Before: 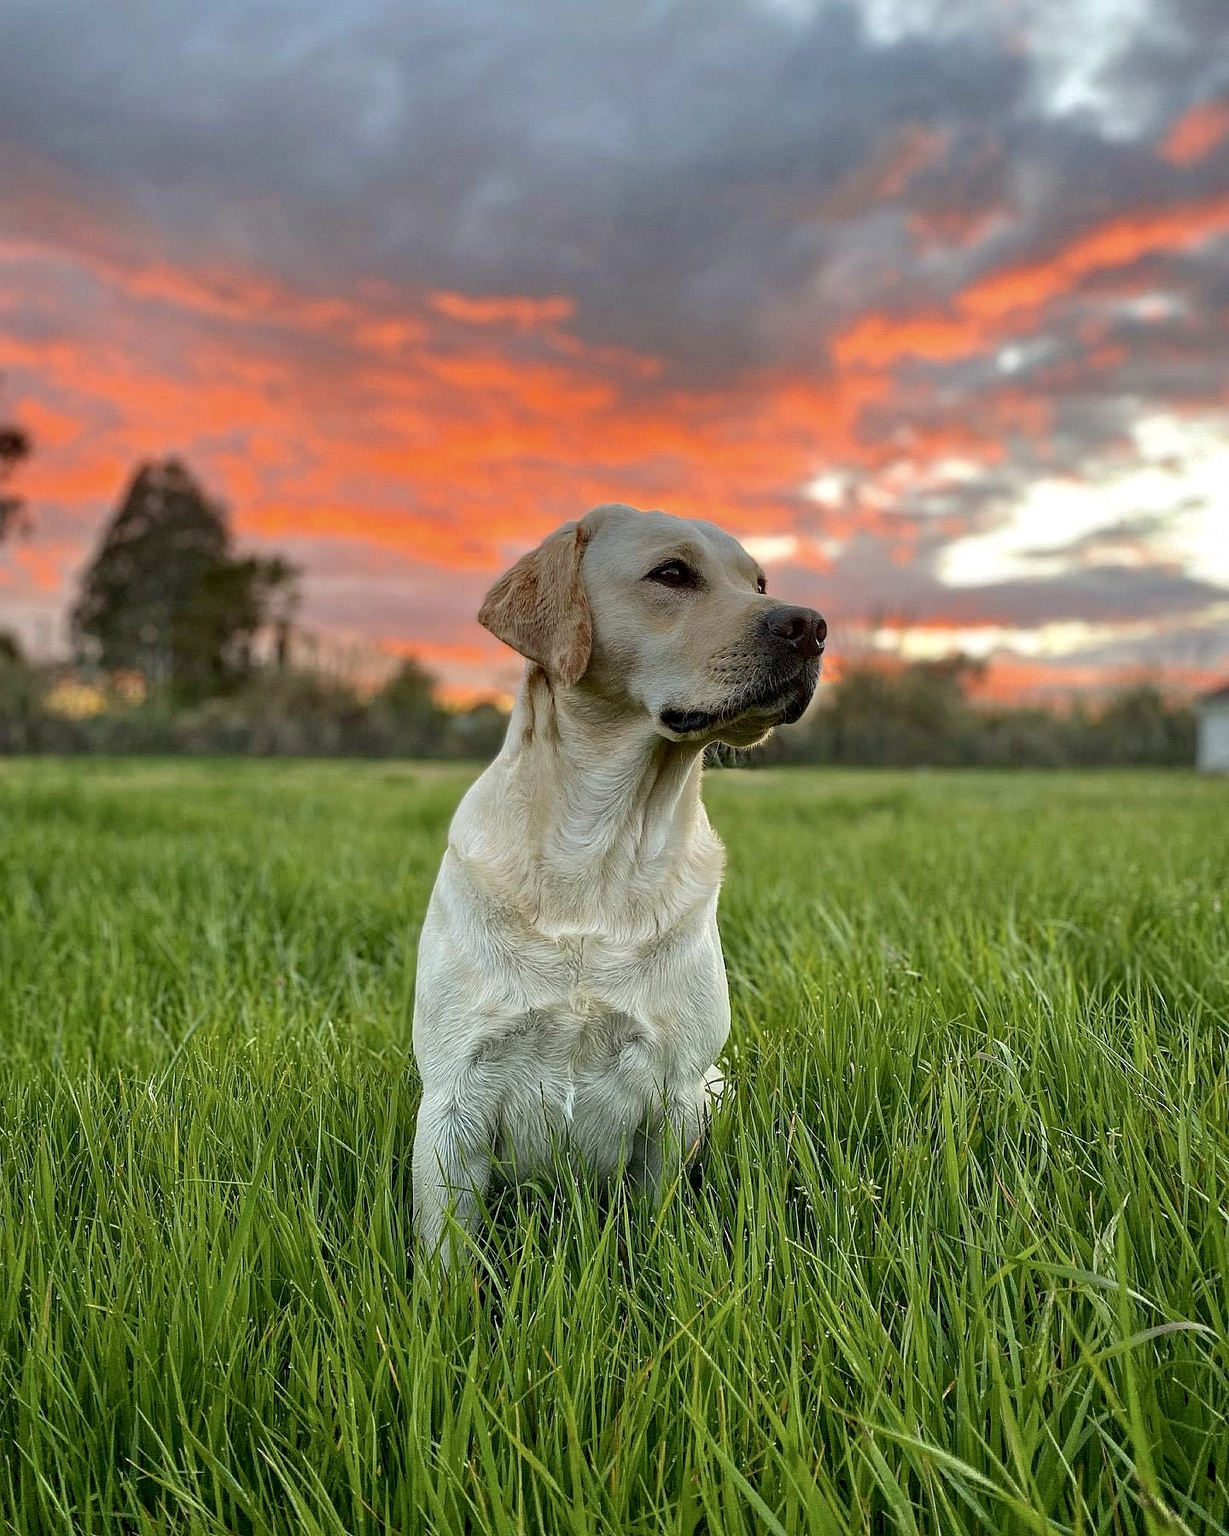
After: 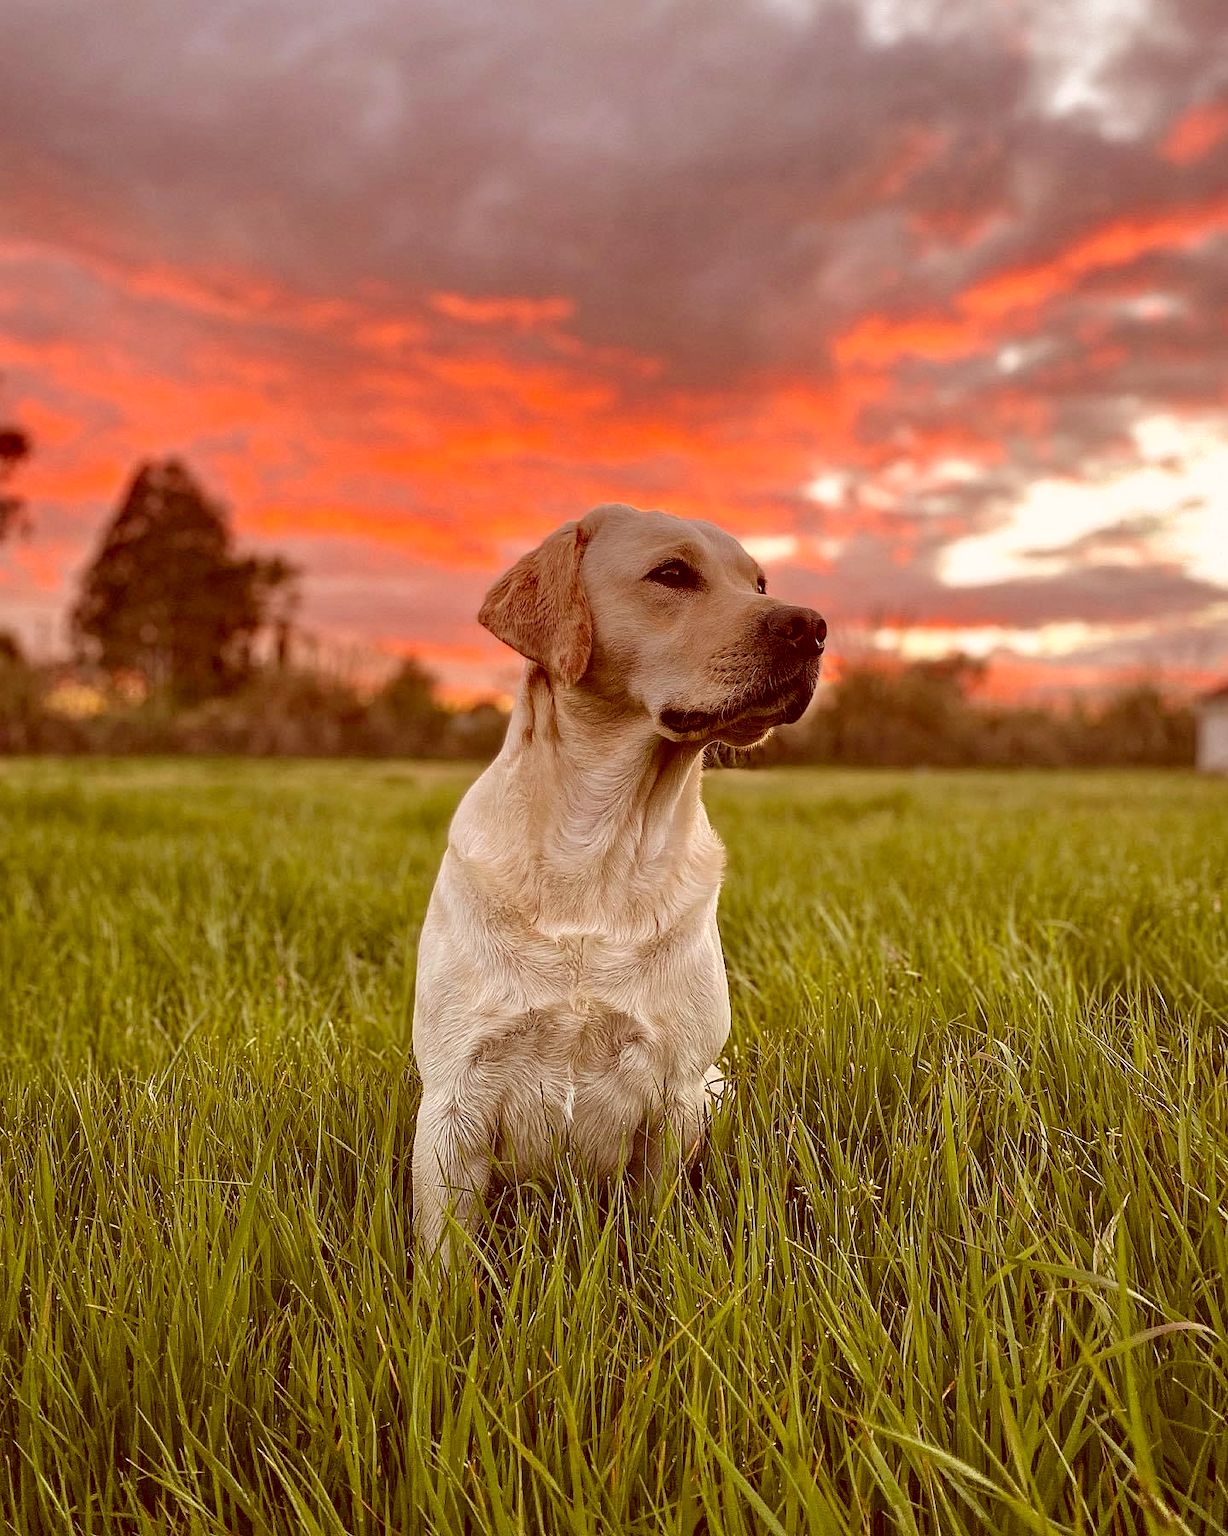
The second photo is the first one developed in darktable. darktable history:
color correction: highlights a* 9.52, highlights b* 8.74, shadows a* 39.75, shadows b* 39.55, saturation 0.79
